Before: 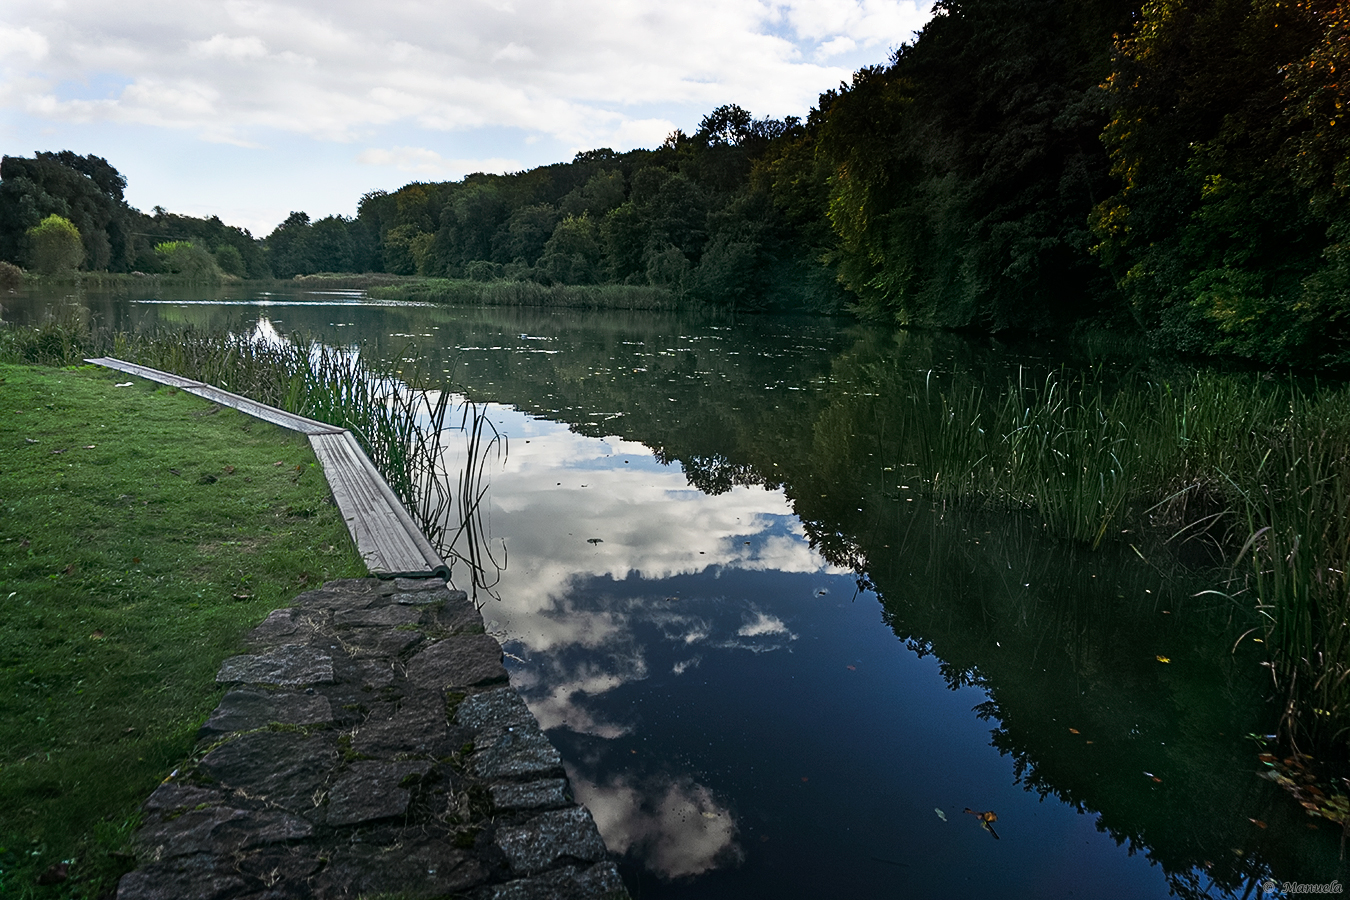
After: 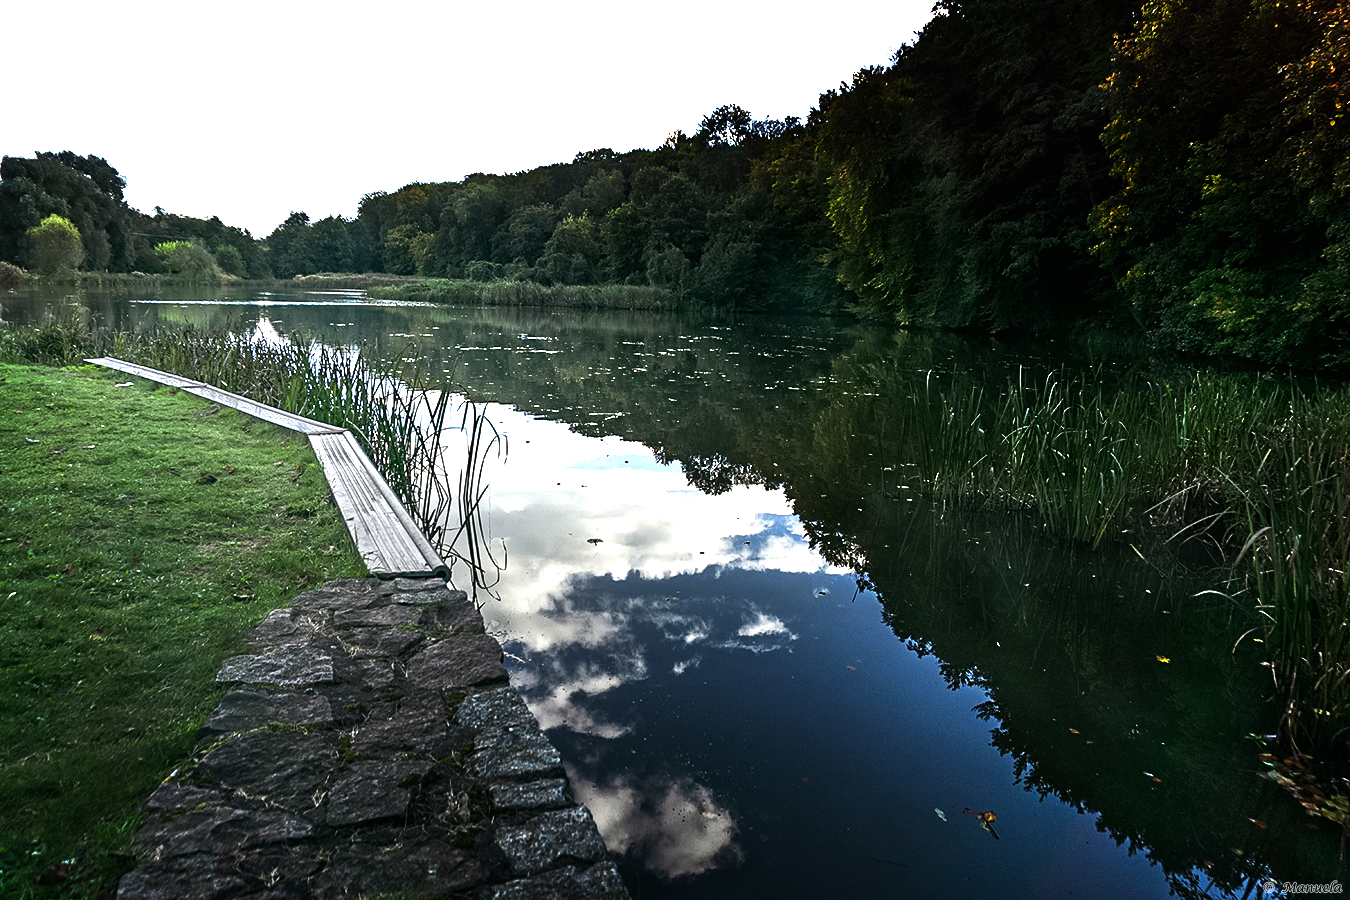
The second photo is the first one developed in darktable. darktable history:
tone equalizer: -8 EV -0.75 EV, -7 EV -0.7 EV, -6 EV -0.6 EV, -5 EV -0.4 EV, -3 EV 0.4 EV, -2 EV 0.6 EV, -1 EV 0.7 EV, +0 EV 0.75 EV, edges refinement/feathering 500, mask exposure compensation -1.57 EV, preserve details no
exposure: black level correction 0, exposure 0.6 EV, compensate highlight preservation false
